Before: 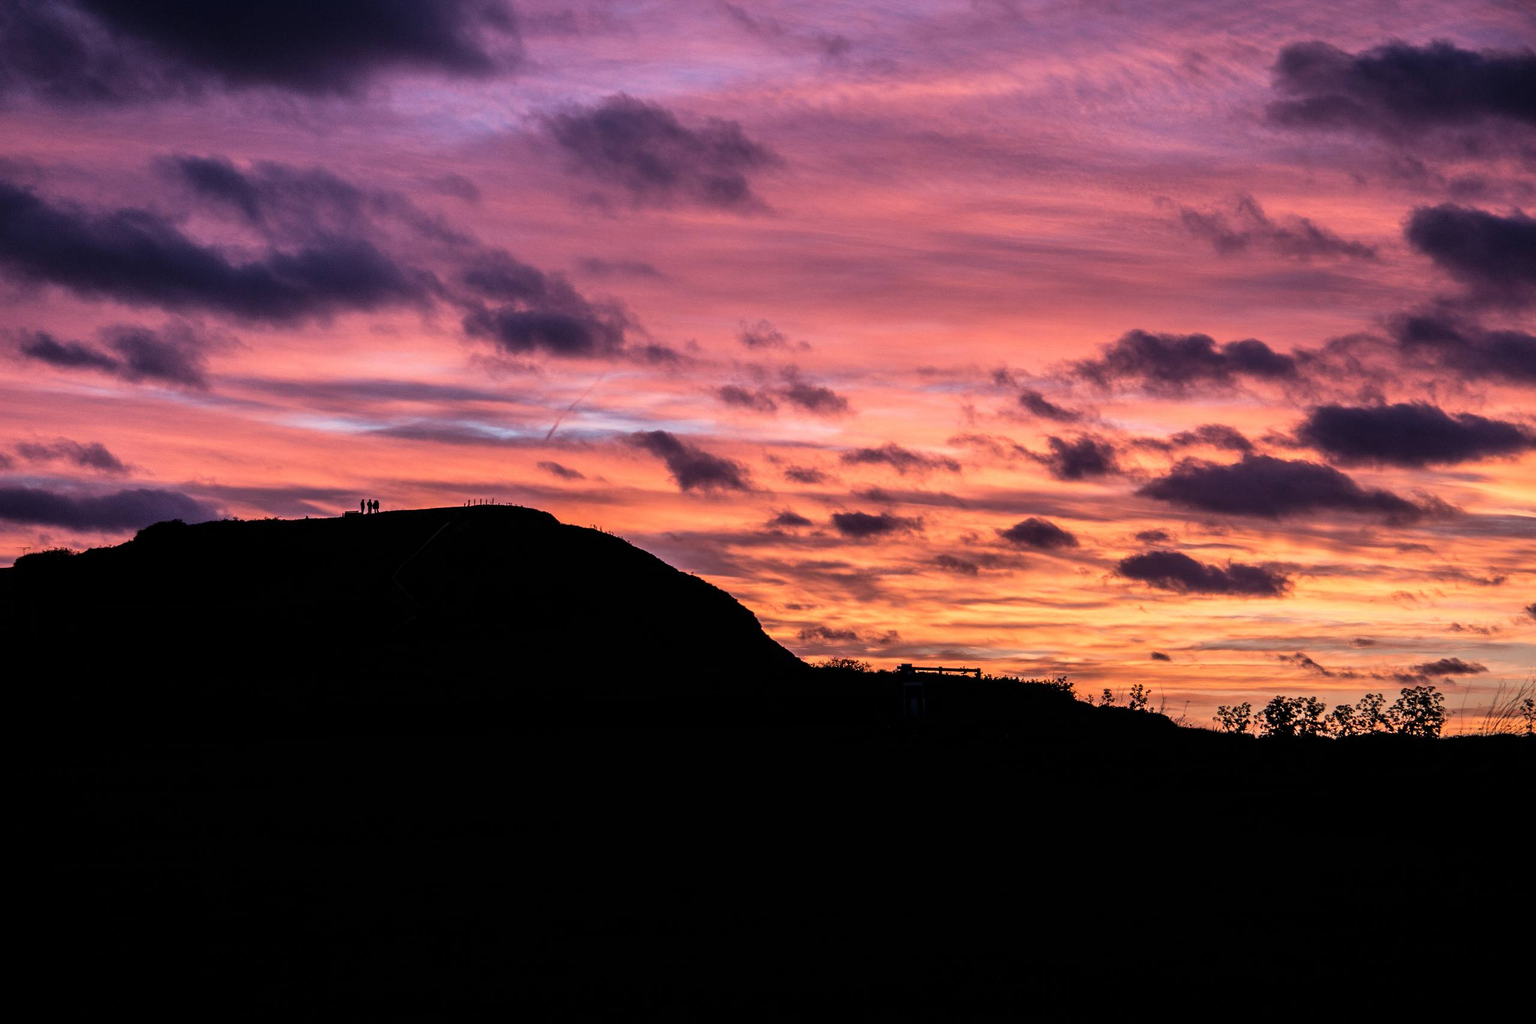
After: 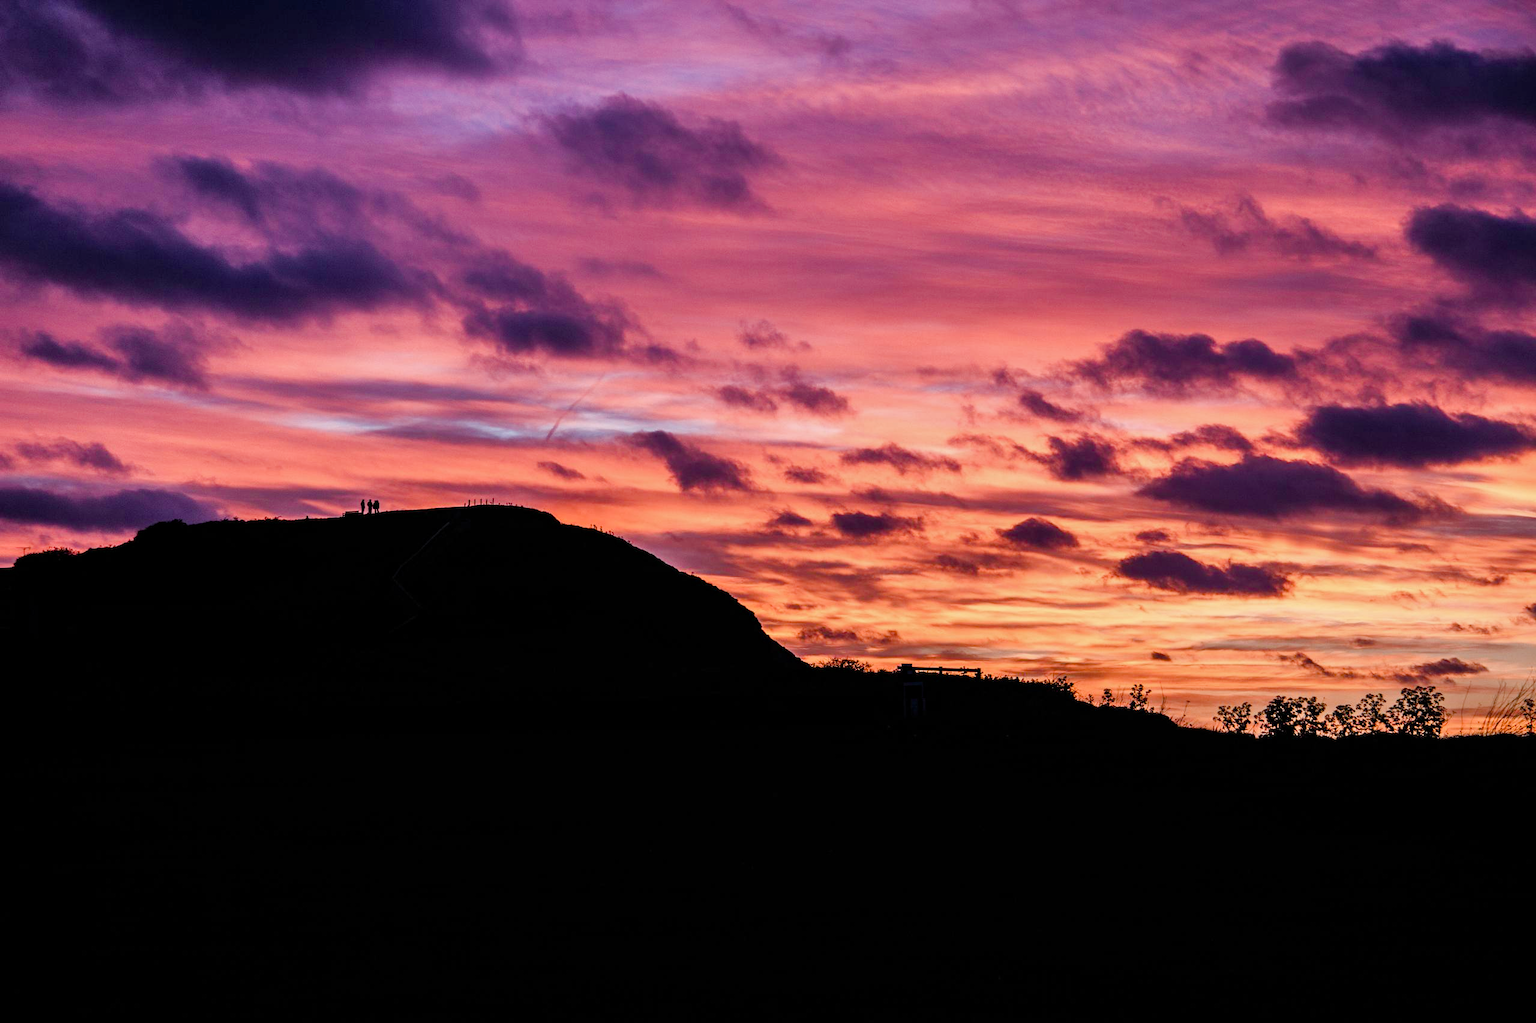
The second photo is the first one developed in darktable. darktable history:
shadows and highlights: shadows 29.39, highlights -28.93, low approximation 0.01, soften with gaussian
color balance rgb: perceptual saturation grading › global saturation 24.766%, perceptual saturation grading › highlights -50.676%, perceptual saturation grading › mid-tones 19.847%, perceptual saturation grading › shadows 60.428%
